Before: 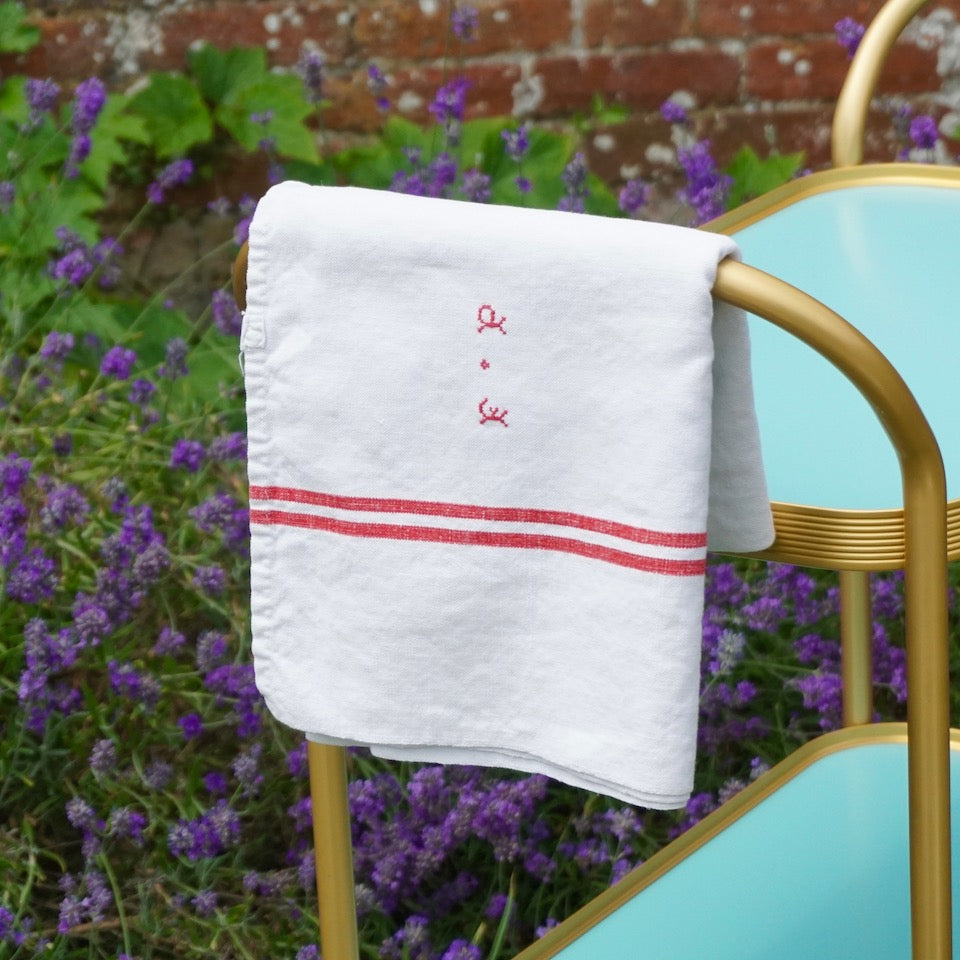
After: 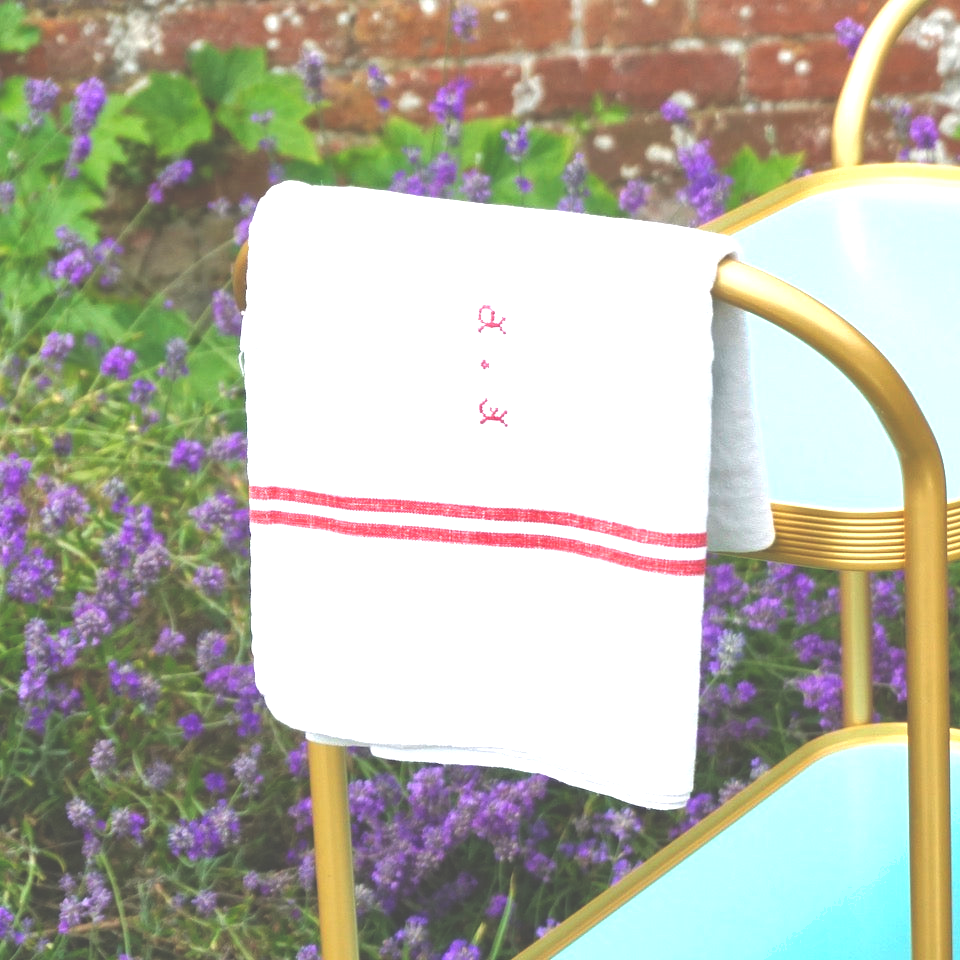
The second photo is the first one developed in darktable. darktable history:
exposure: black level correction -0.023, exposure 1.397 EV, compensate highlight preservation false
shadows and highlights: shadows 25, white point adjustment -3, highlights -30
